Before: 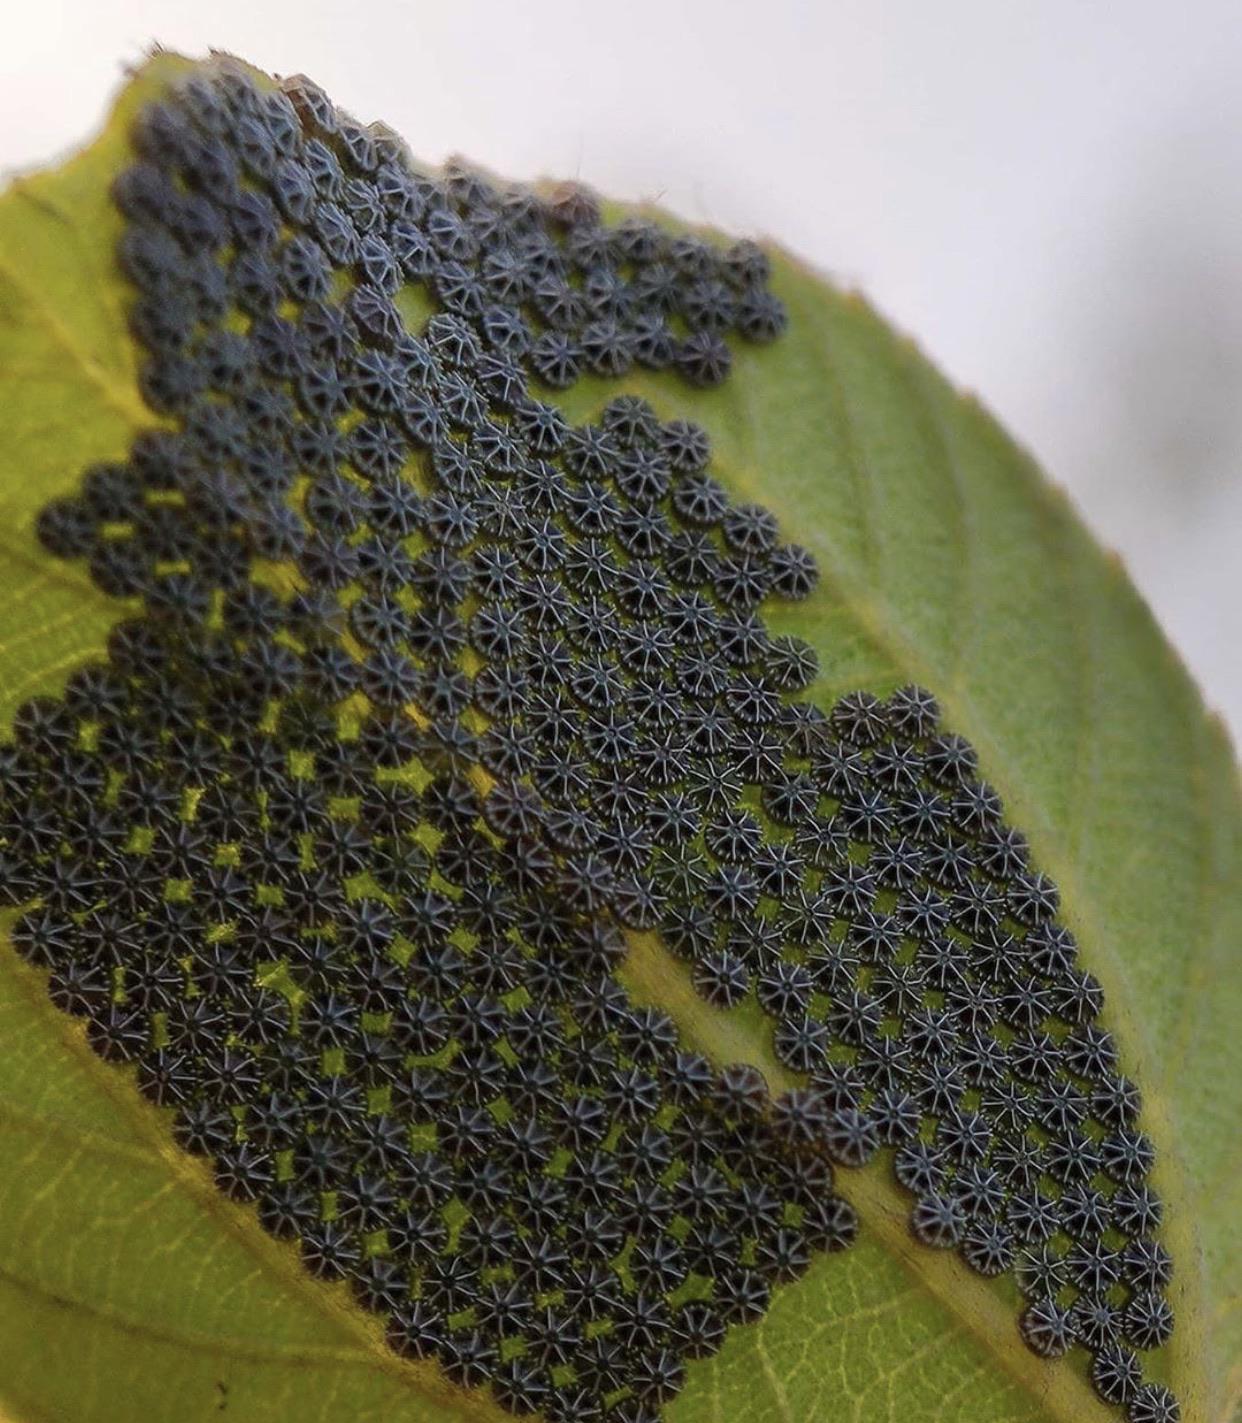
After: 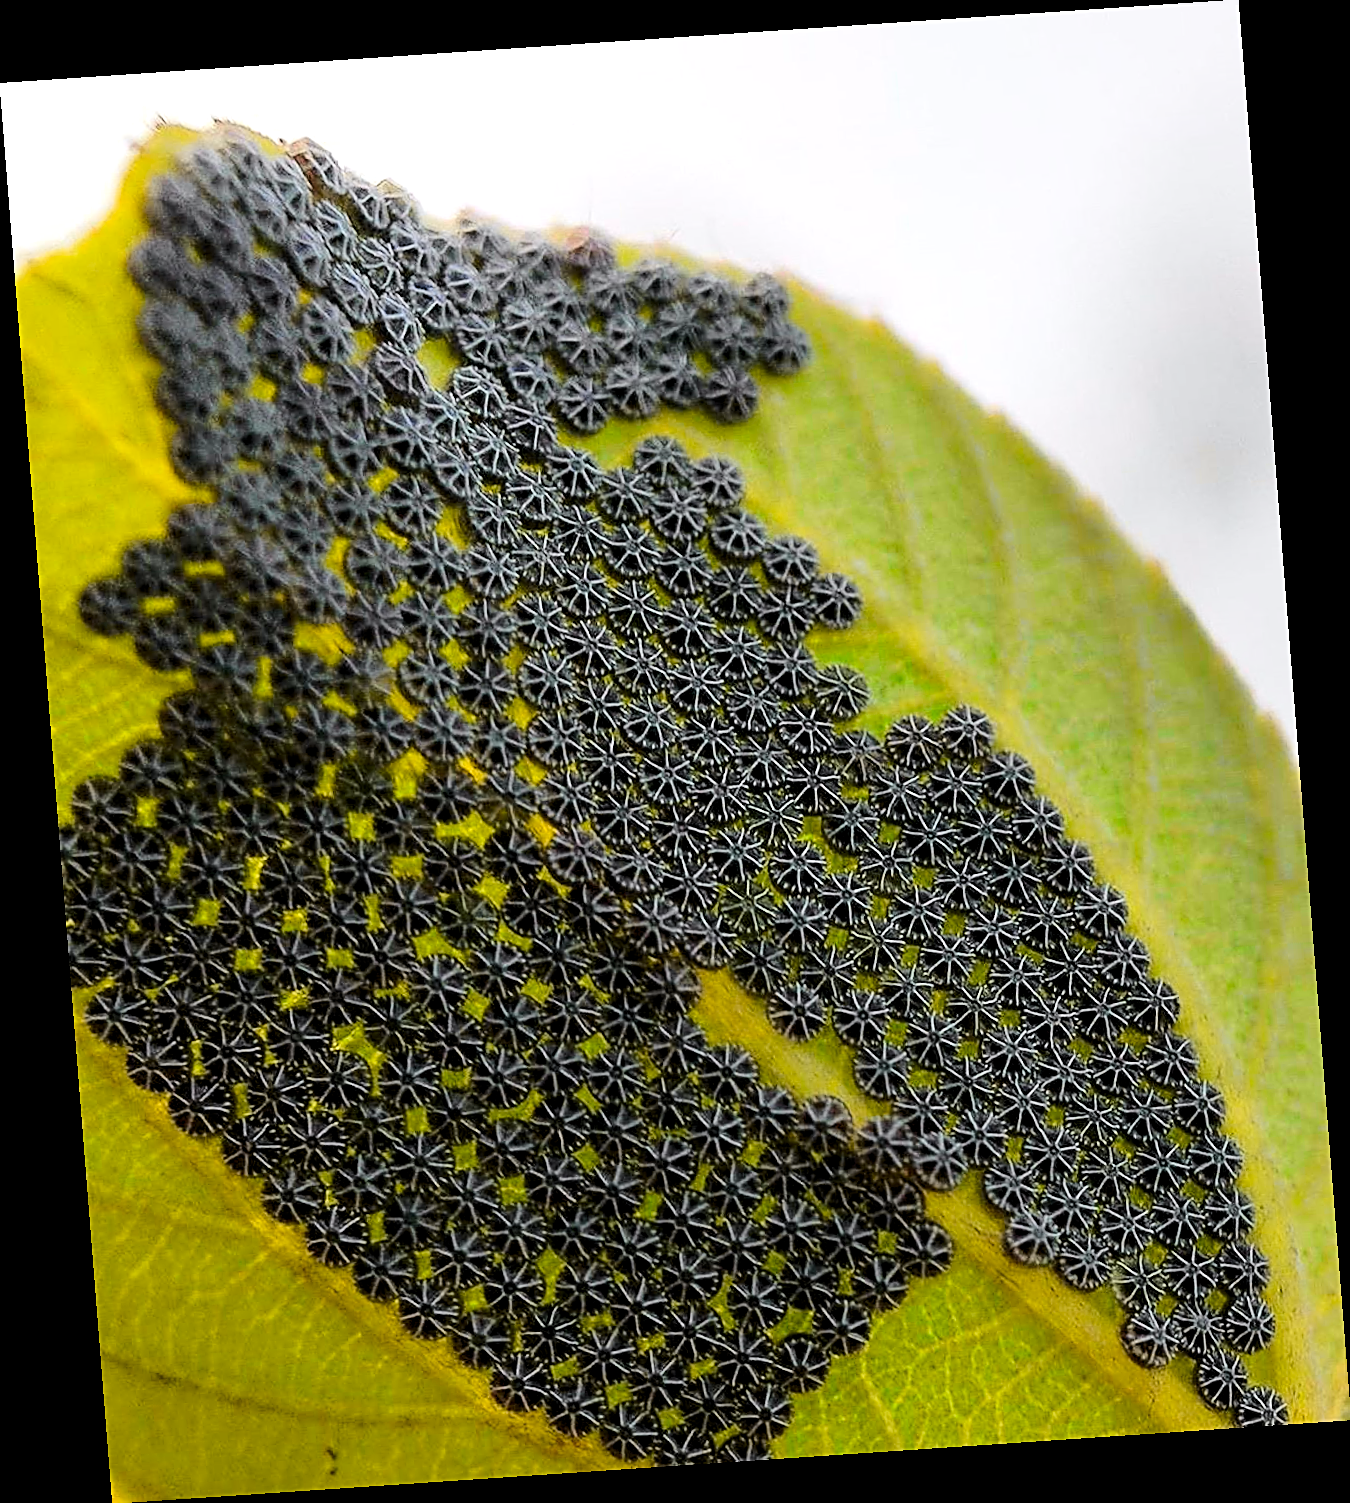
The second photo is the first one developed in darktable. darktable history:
exposure: exposure 0.426 EV, compensate highlight preservation false
tone curve: curves: ch0 [(0, 0) (0.11, 0.061) (0.256, 0.259) (0.398, 0.494) (0.498, 0.611) (0.65, 0.757) (0.835, 0.883) (1, 0.961)]; ch1 [(0, 0) (0.346, 0.307) (0.408, 0.369) (0.453, 0.457) (0.482, 0.479) (0.502, 0.498) (0.521, 0.51) (0.553, 0.554) (0.618, 0.65) (0.693, 0.727) (1, 1)]; ch2 [(0, 0) (0.366, 0.337) (0.434, 0.46) (0.485, 0.494) (0.5, 0.494) (0.511, 0.508) (0.537, 0.55) (0.579, 0.599) (0.621, 0.693) (1, 1)], color space Lab, independent channels, preserve colors none
rotate and perspective: rotation -4.2°, shear 0.006, automatic cropping off
levels: levels [0.031, 0.5, 0.969]
sharpen: amount 0.75
